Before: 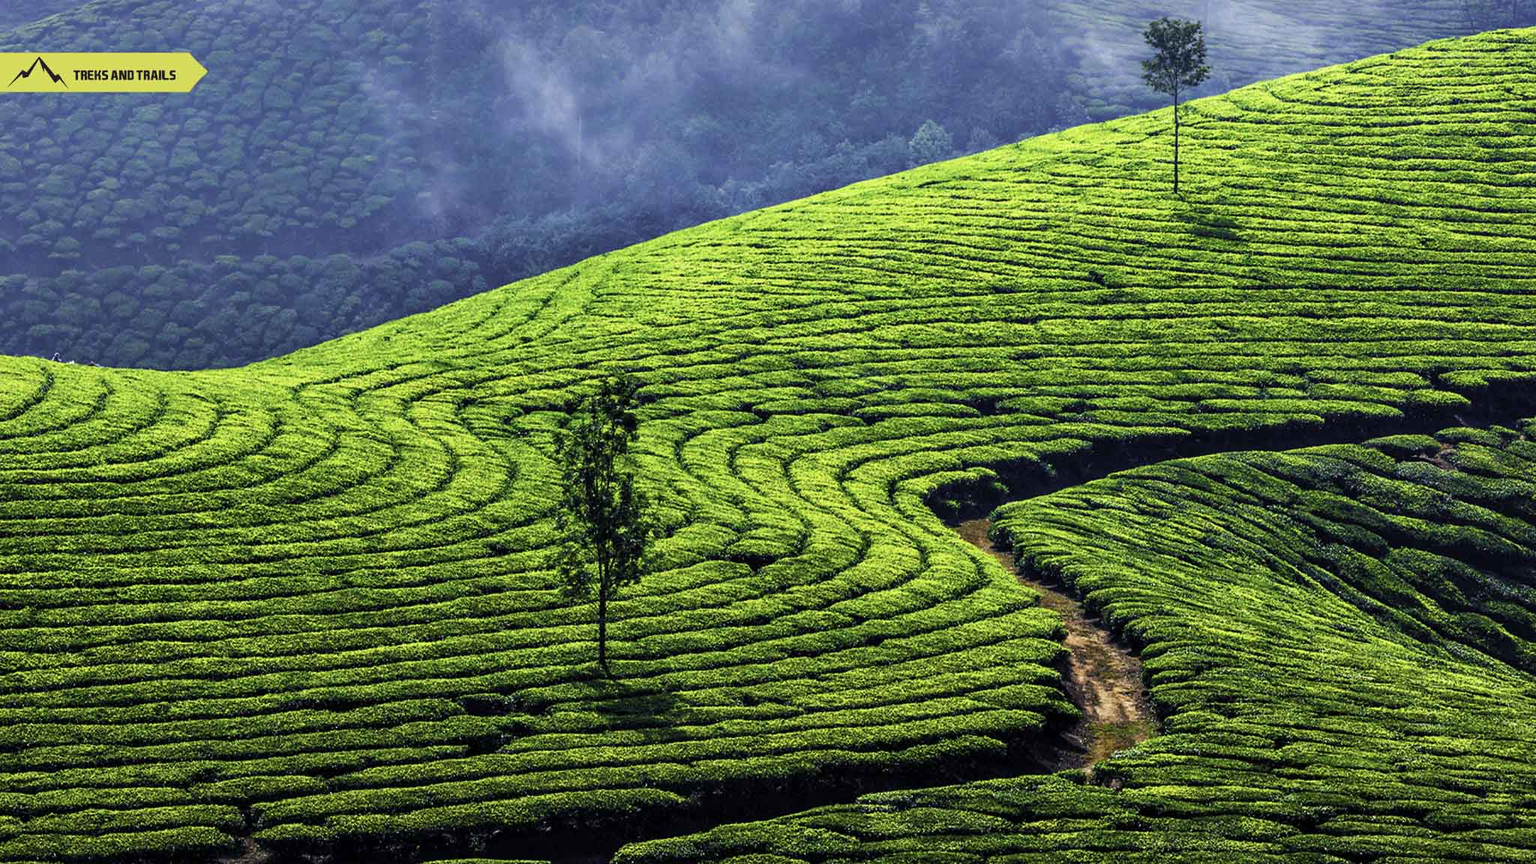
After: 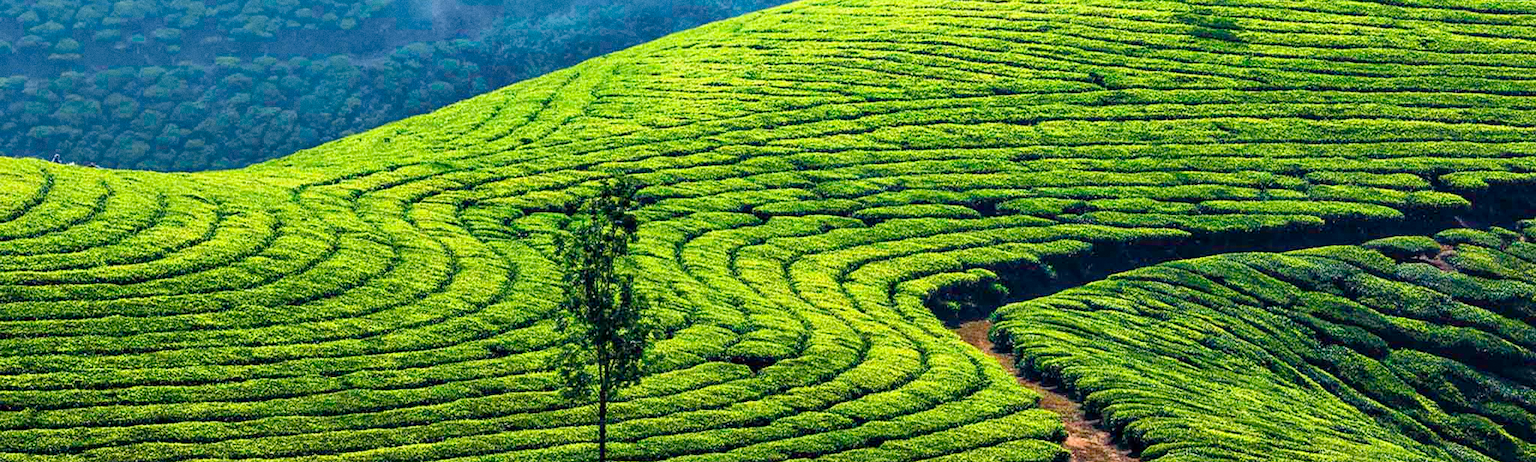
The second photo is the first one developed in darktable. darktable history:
crop and rotate: top 23.043%, bottom 23.437%
grain: coarseness 0.47 ISO
